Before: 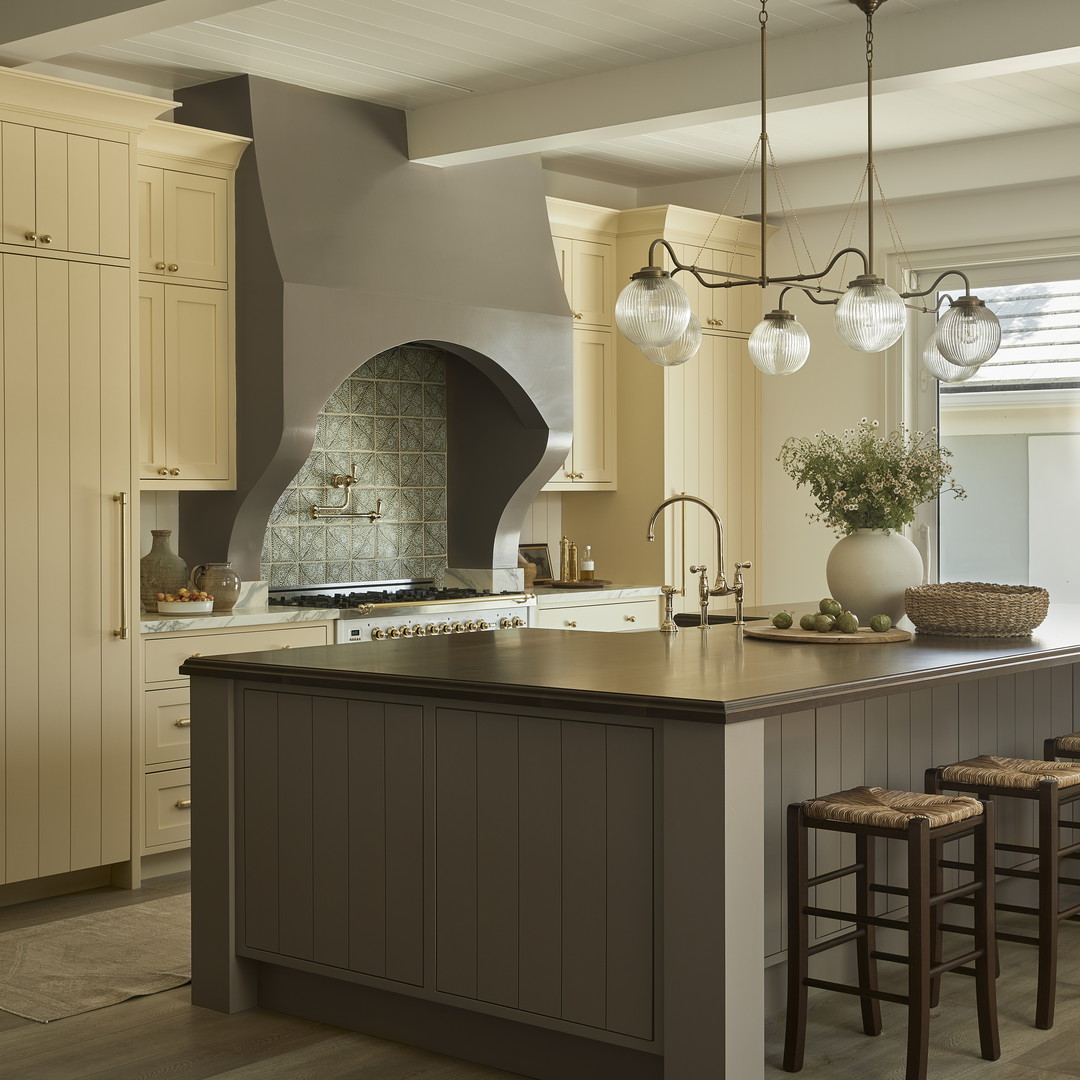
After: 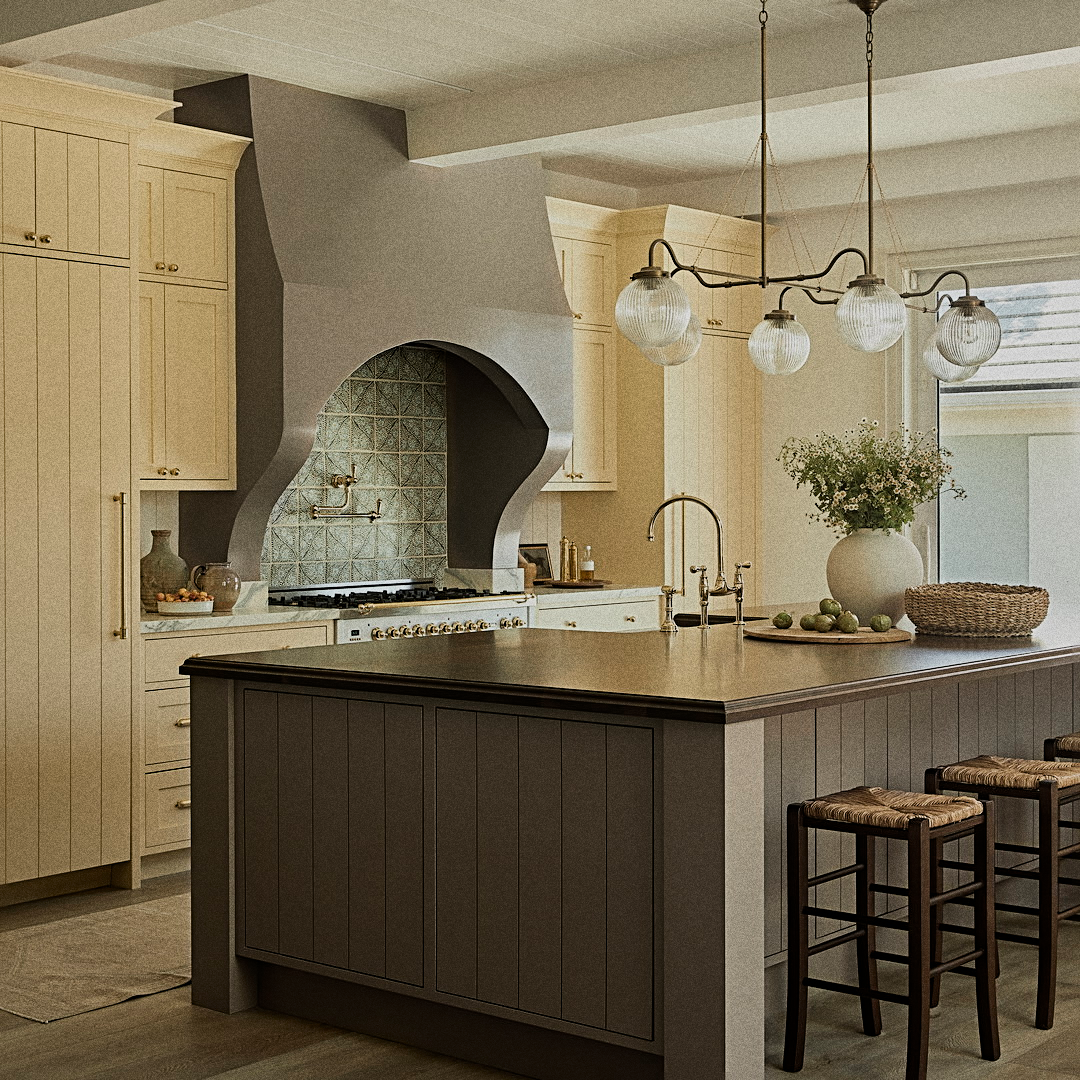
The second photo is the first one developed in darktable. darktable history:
grain: coarseness 0.09 ISO, strength 40%
sharpen: radius 3.119
filmic rgb: black relative exposure -7.65 EV, white relative exposure 4.56 EV, hardness 3.61, color science v6 (2022)
